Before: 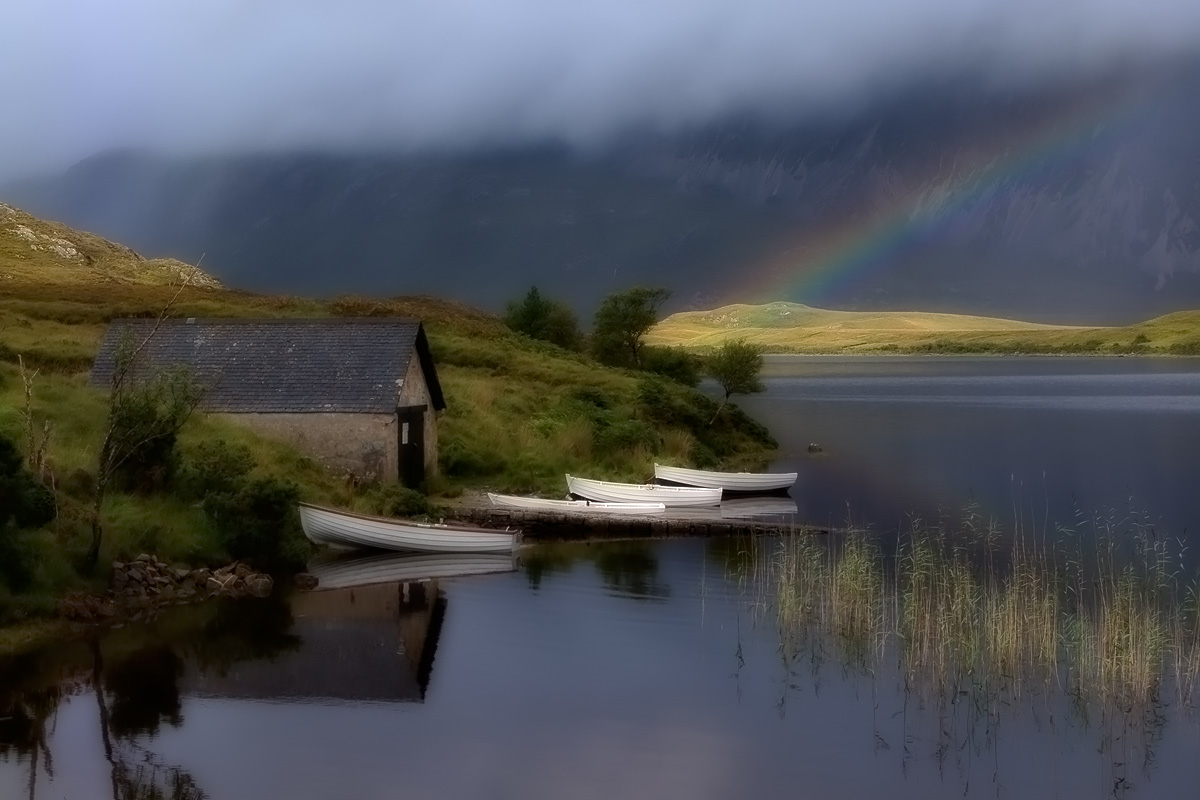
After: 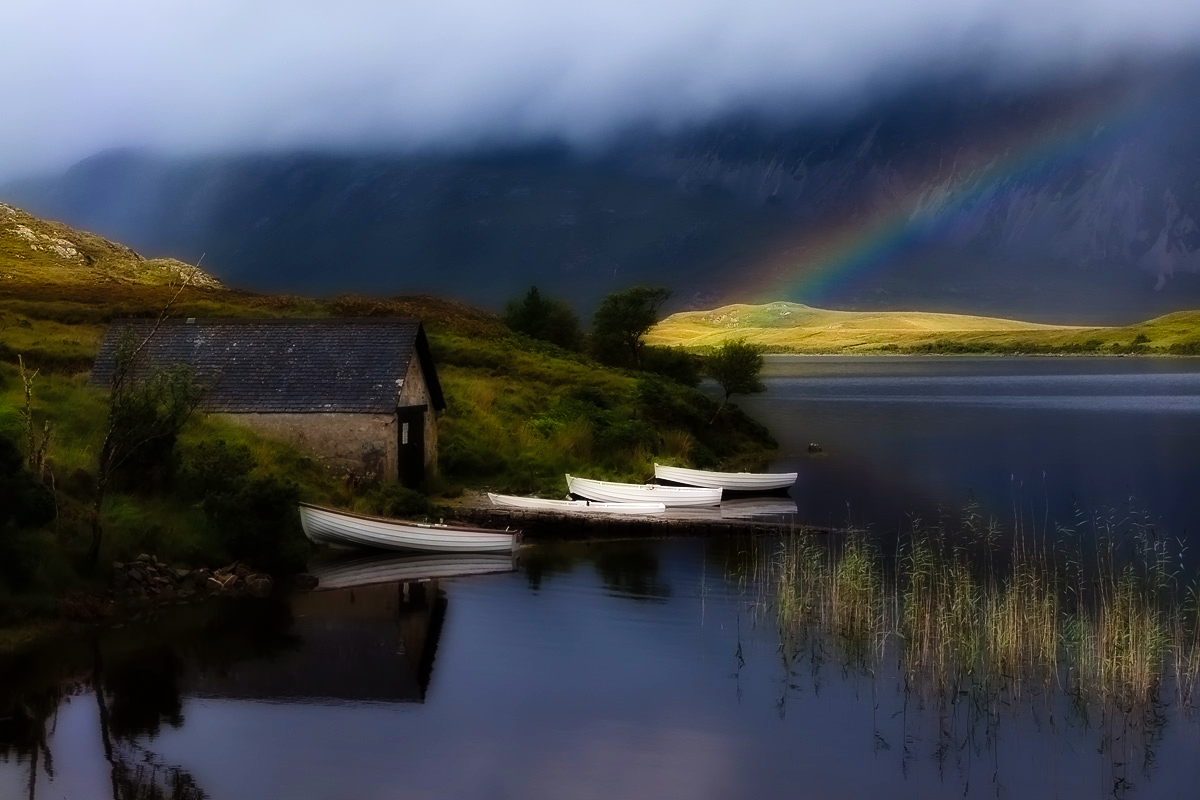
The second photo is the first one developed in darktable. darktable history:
tone curve: curves: ch0 [(0, 0) (0.003, 0.002) (0.011, 0.006) (0.025, 0.014) (0.044, 0.02) (0.069, 0.027) (0.1, 0.036) (0.136, 0.05) (0.177, 0.081) (0.224, 0.118) (0.277, 0.183) (0.335, 0.262) (0.399, 0.351) (0.468, 0.456) (0.543, 0.571) (0.623, 0.692) (0.709, 0.795) (0.801, 0.88) (0.898, 0.948) (1, 1)], preserve colors none
